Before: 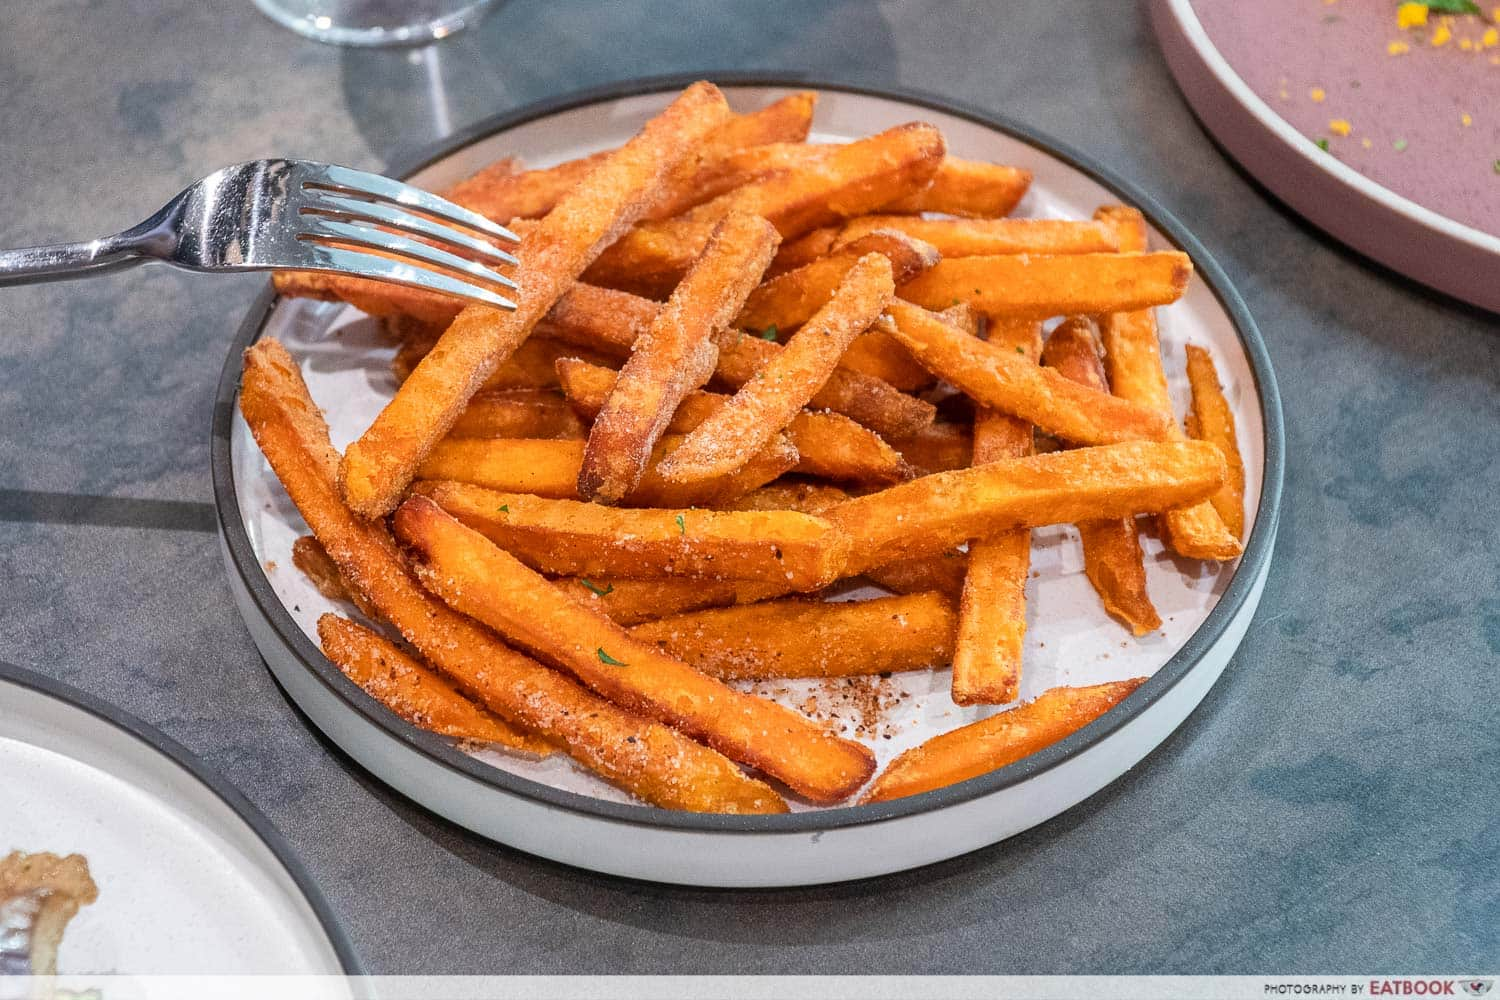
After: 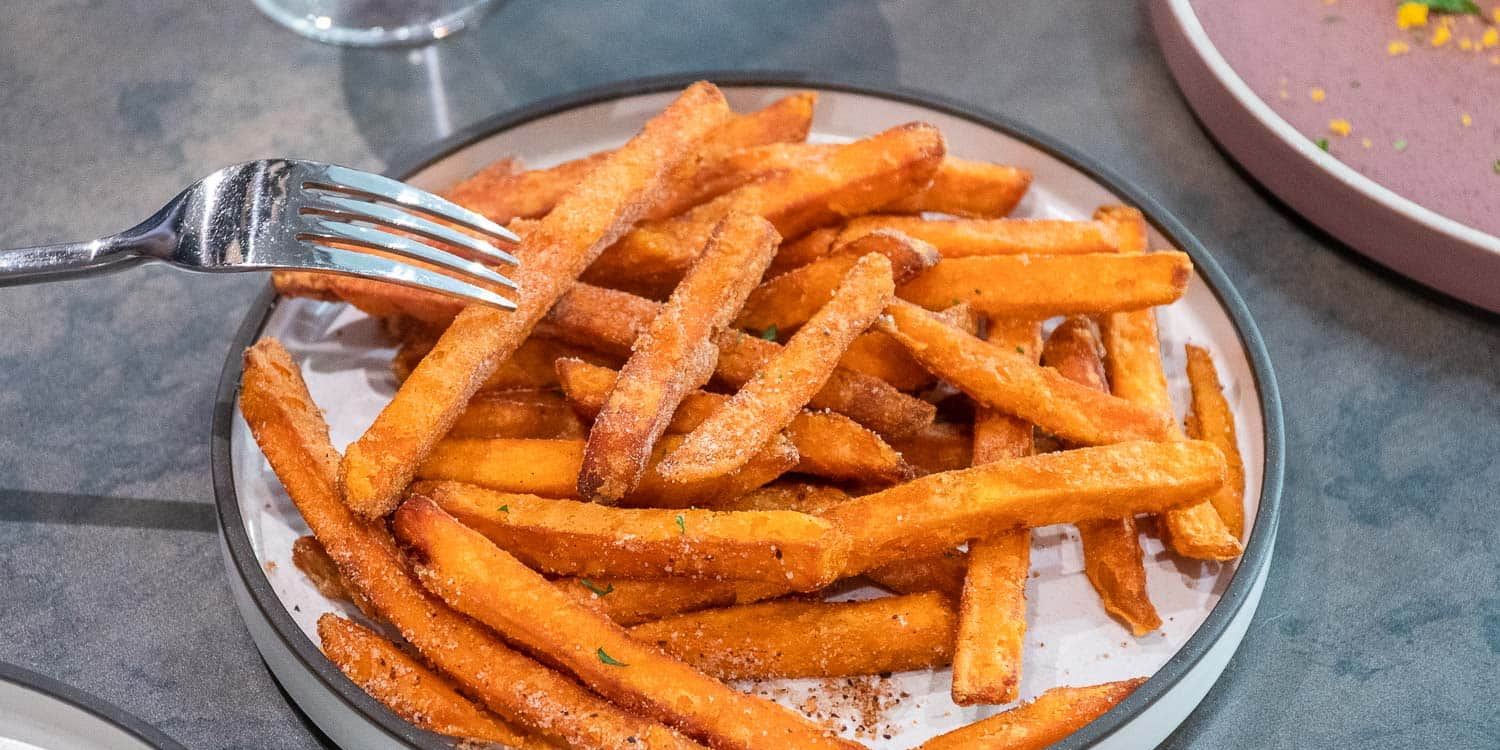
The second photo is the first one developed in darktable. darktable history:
crop: bottom 24.984%
